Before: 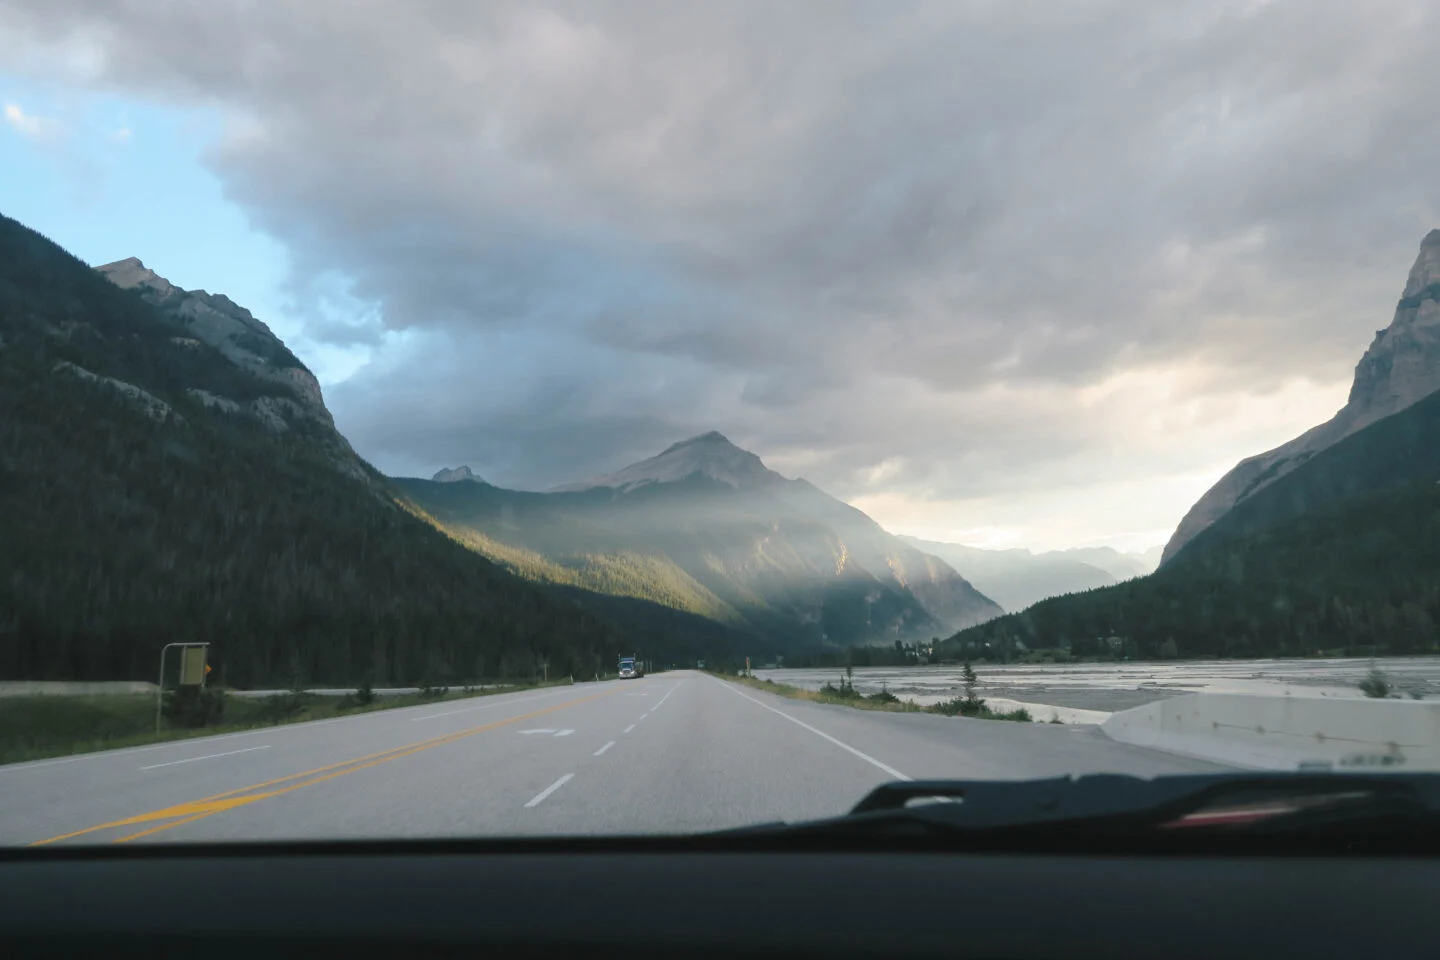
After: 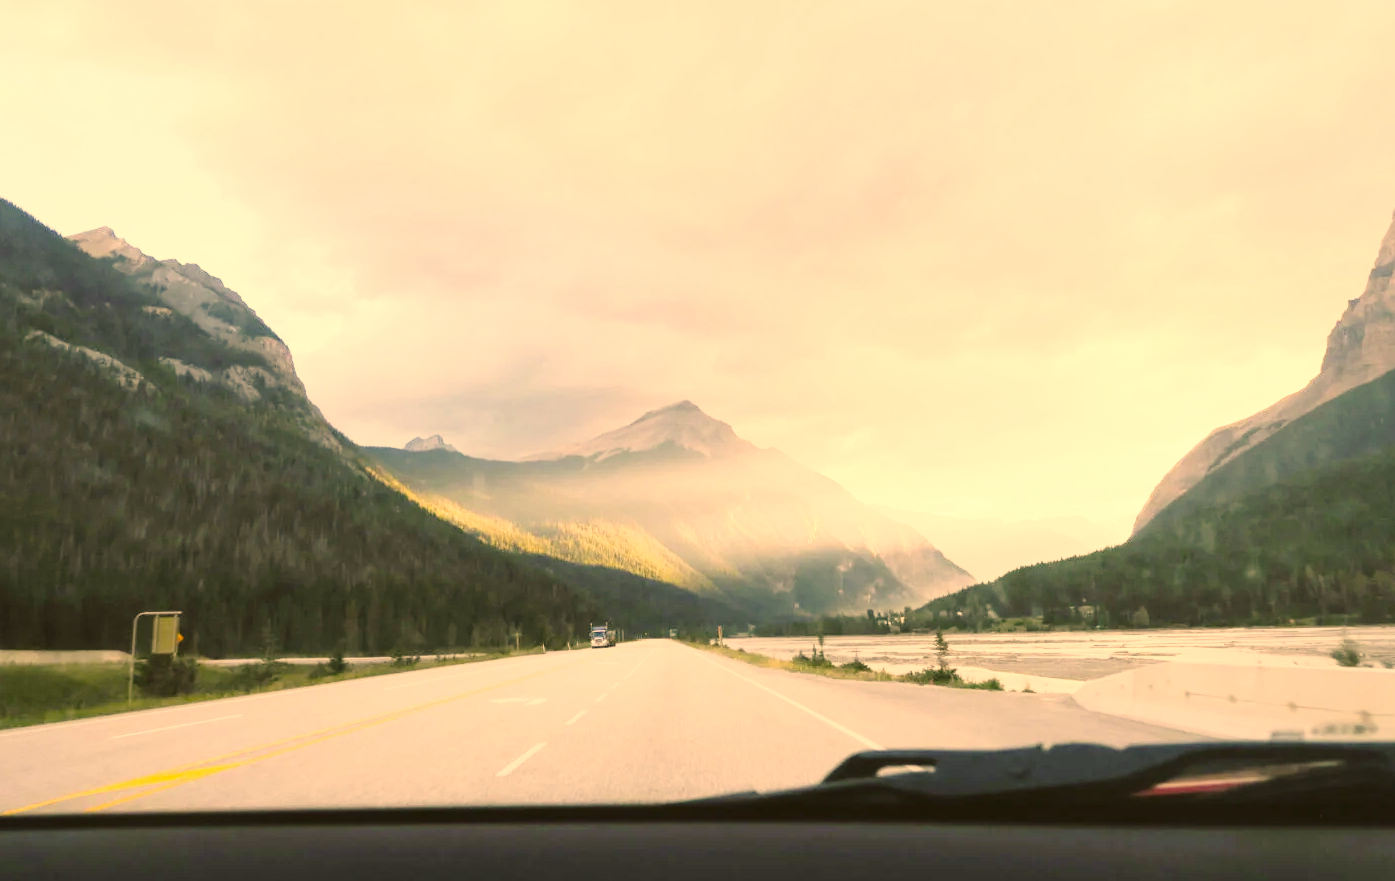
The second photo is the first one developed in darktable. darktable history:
base curve: curves: ch0 [(0, 0) (0.028, 0.03) (0.121, 0.232) (0.46, 0.748) (0.859, 0.968) (1, 1)], preserve colors none
exposure: black level correction 0, exposure 0.7 EV, compensate exposure bias true, compensate highlight preservation false
crop: left 1.964%, top 3.251%, right 1.122%, bottom 4.933%
color correction: highlights a* 17.94, highlights b* 35.39, shadows a* 1.48, shadows b* 6.42, saturation 1.01
